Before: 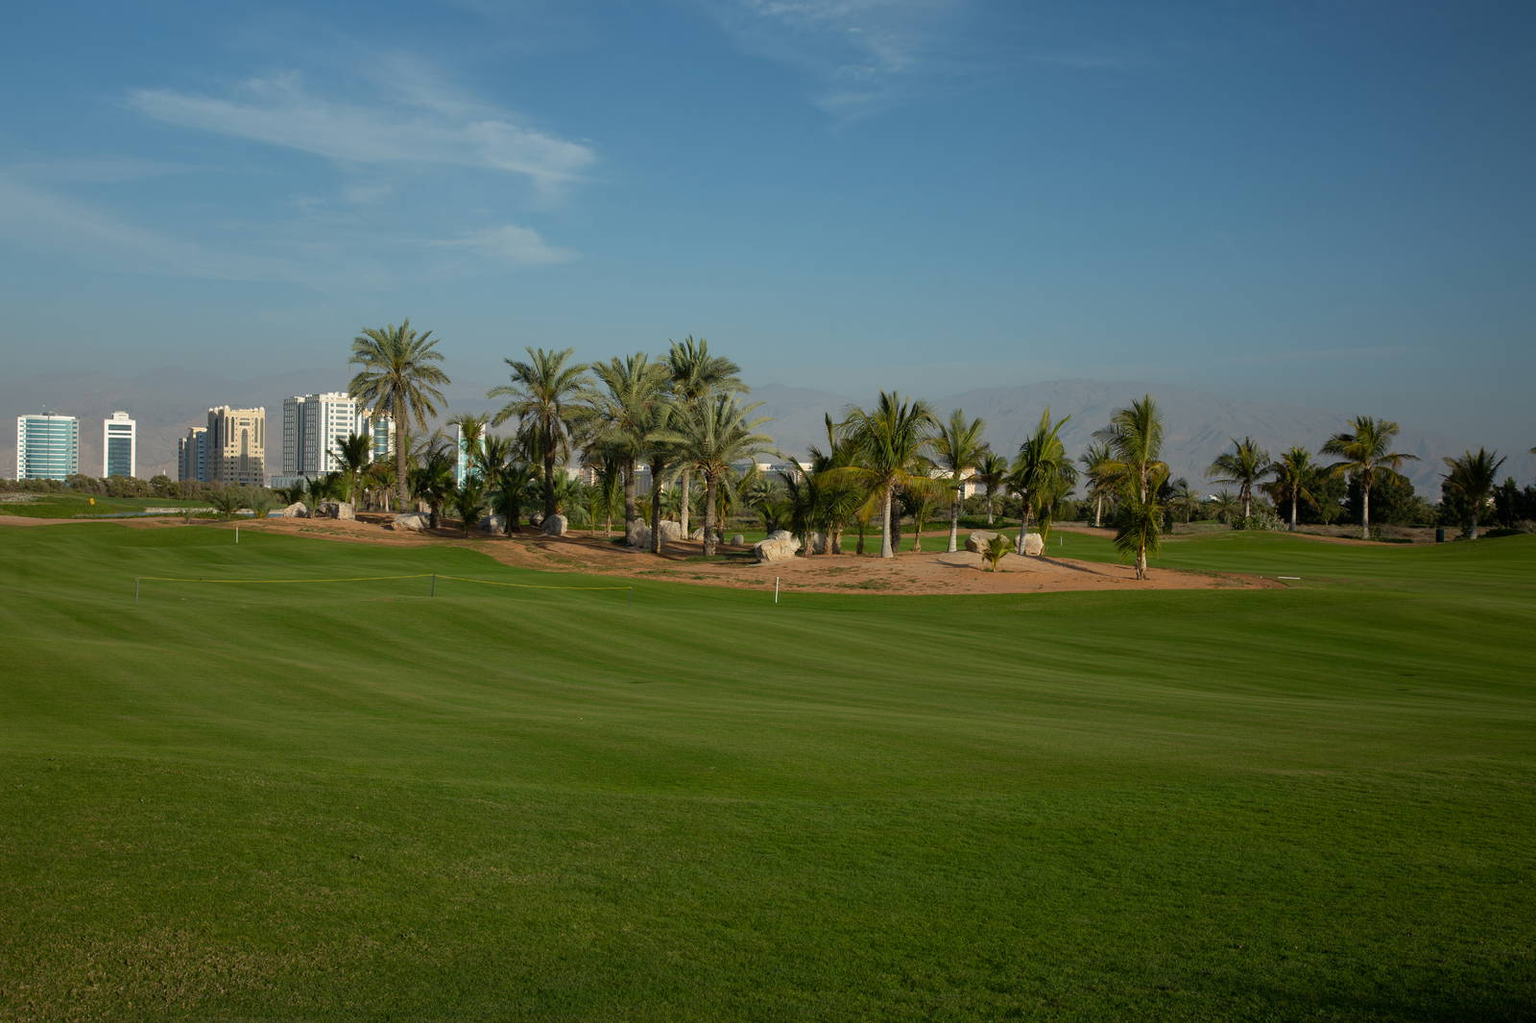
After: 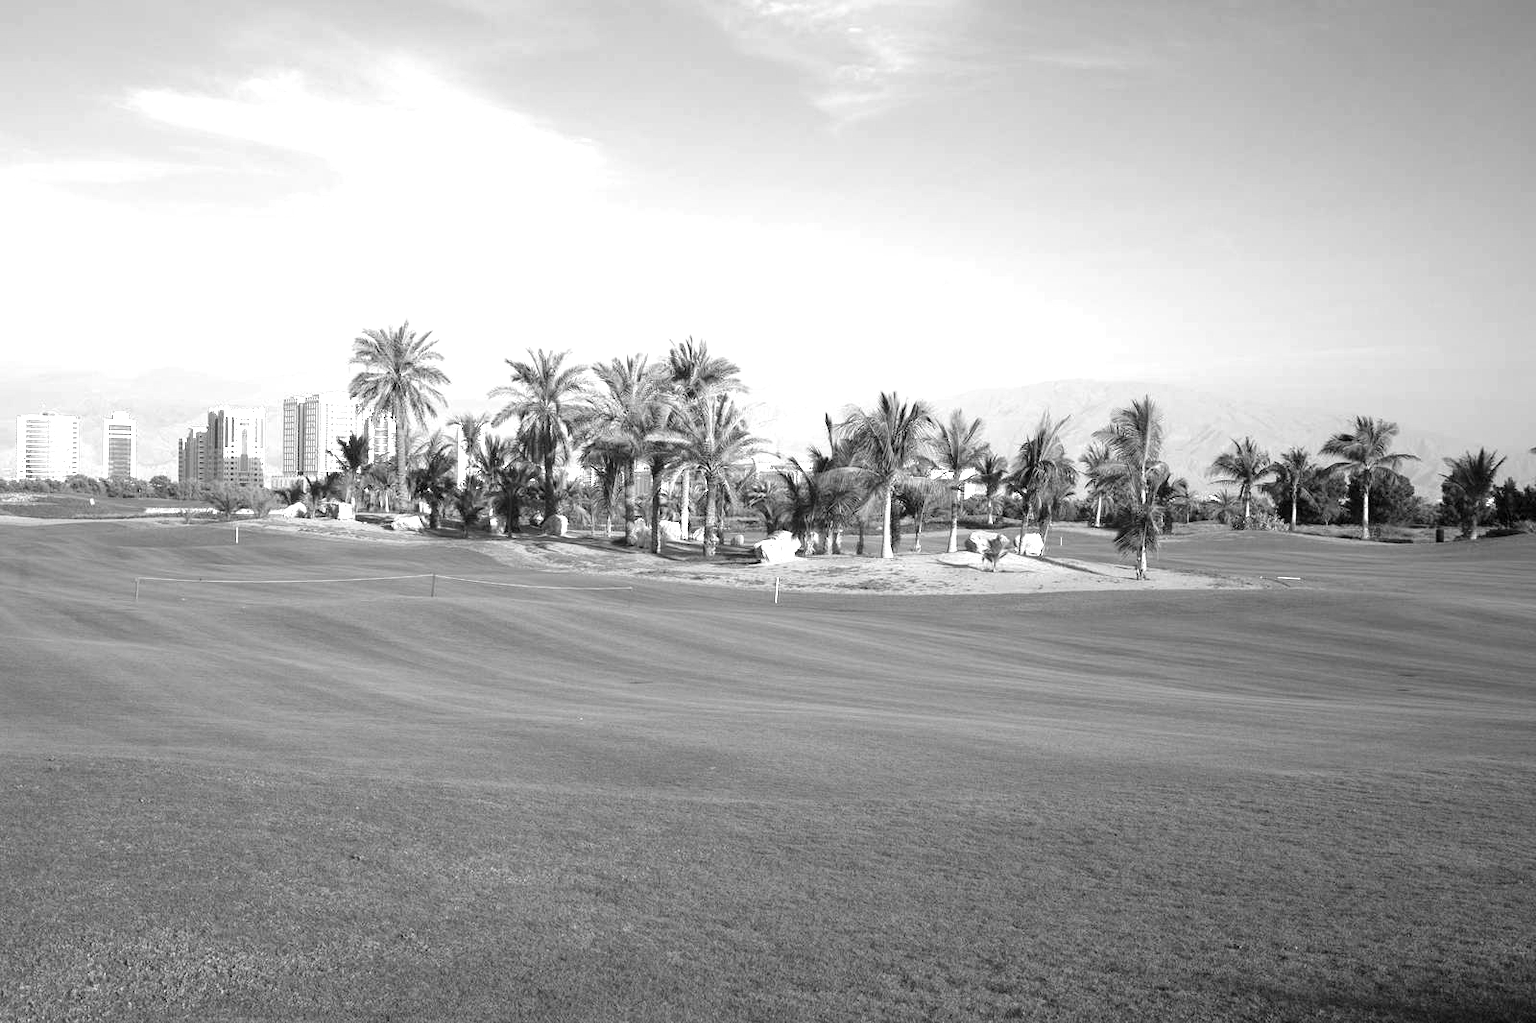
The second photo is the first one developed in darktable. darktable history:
exposure: exposure 2.003 EV, compensate highlight preservation false
monochrome: size 1
